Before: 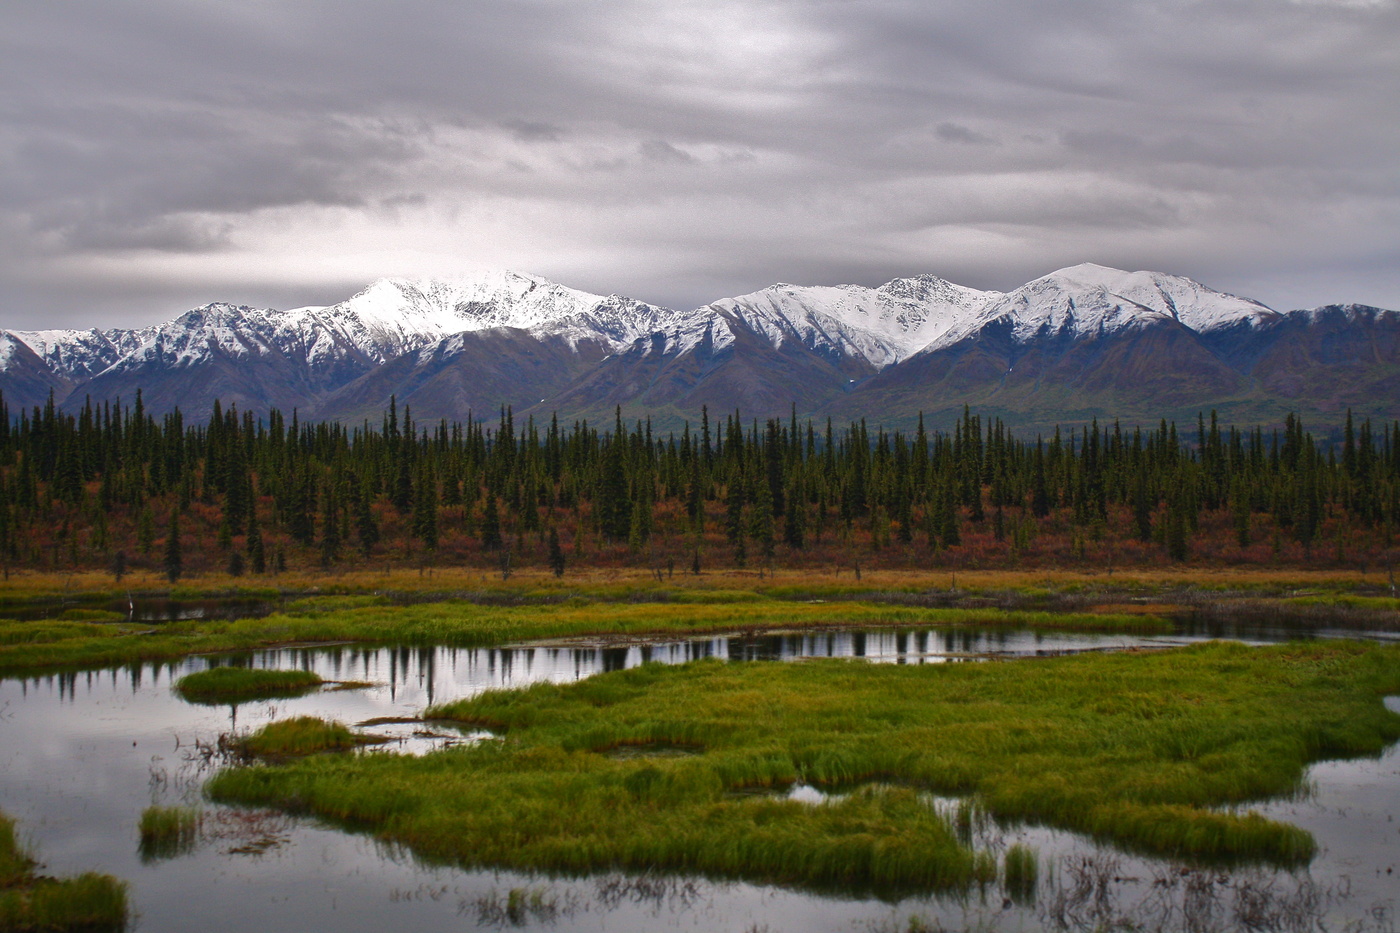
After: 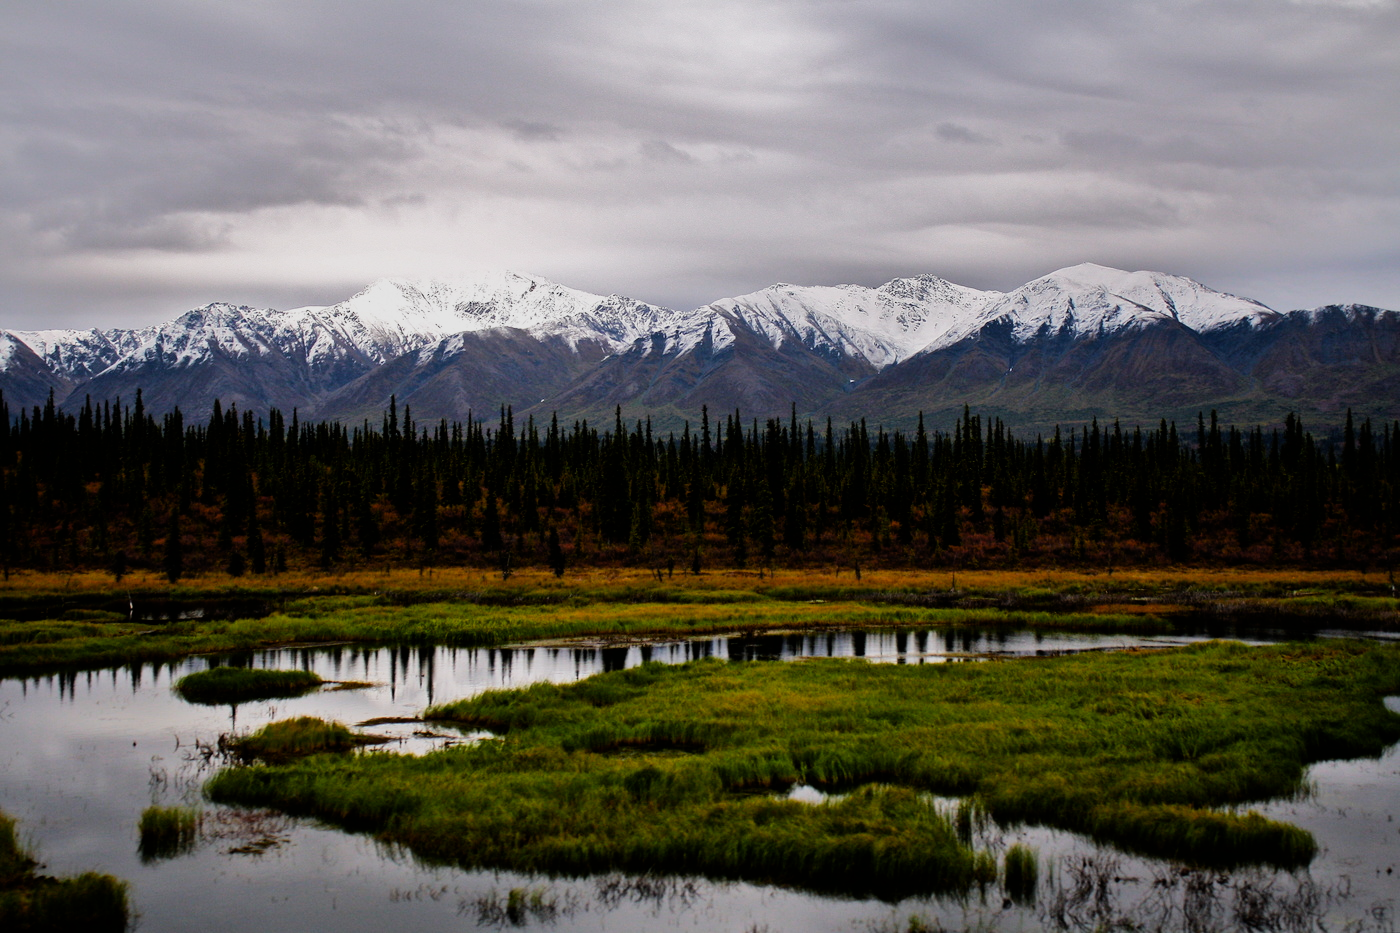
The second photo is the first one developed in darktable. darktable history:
color zones: curves: ch0 [(0.224, 0.526) (0.75, 0.5)]; ch1 [(0.055, 0.526) (0.224, 0.761) (0.377, 0.526) (0.75, 0.5)]
filmic rgb: black relative exposure -5.07 EV, white relative exposure 3.97 EV, hardness 2.89, contrast 1.3, highlights saturation mix -31.15%
